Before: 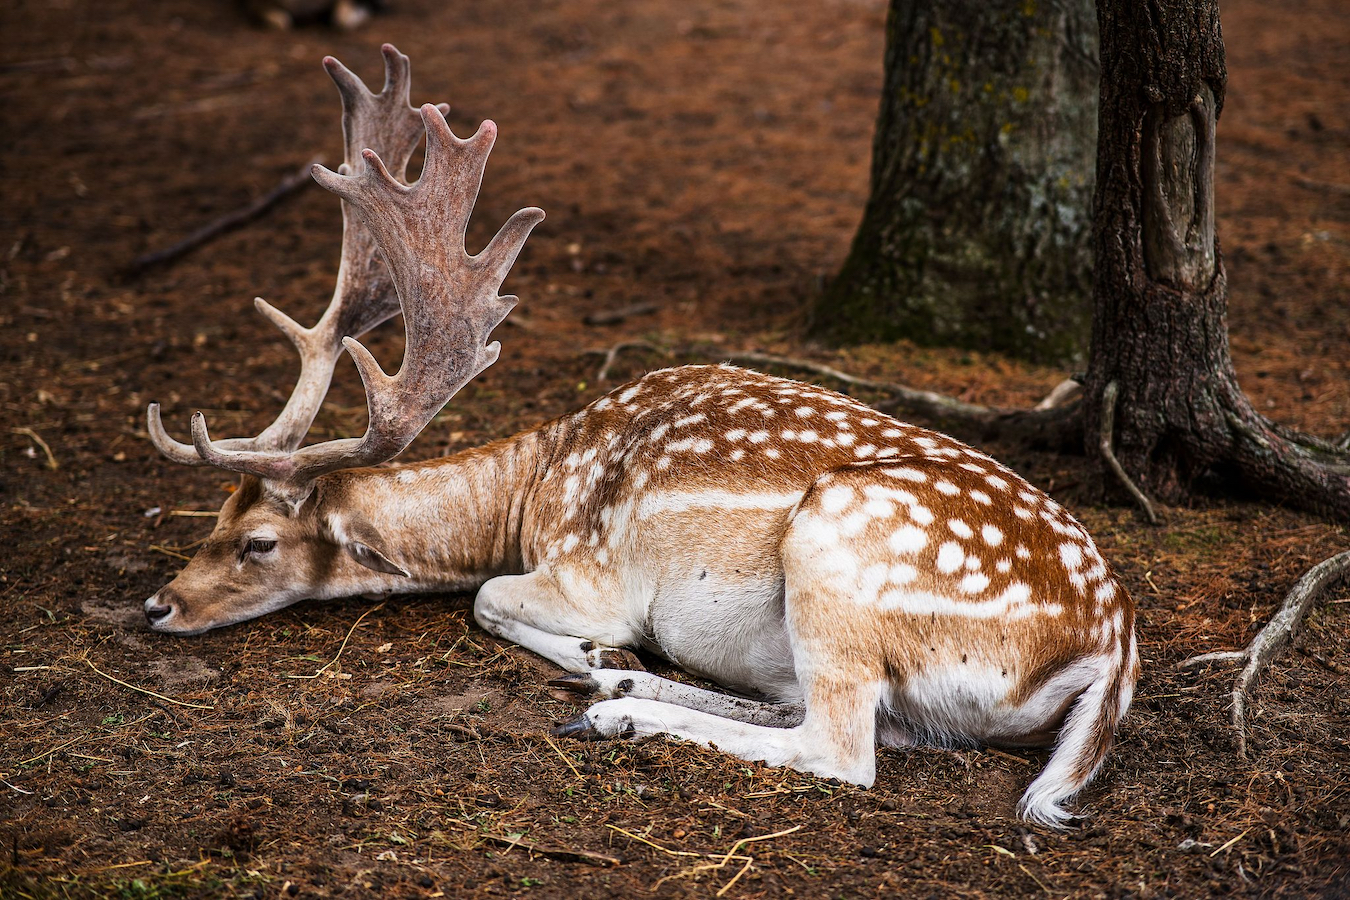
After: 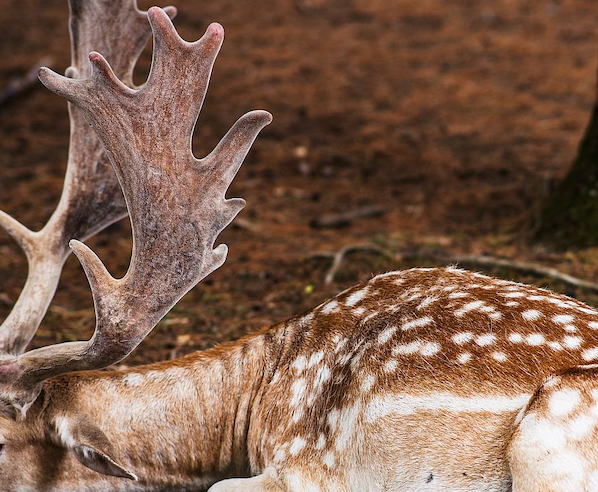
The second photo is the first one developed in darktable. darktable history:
crop: left 20.281%, top 10.819%, right 35.368%, bottom 34.419%
